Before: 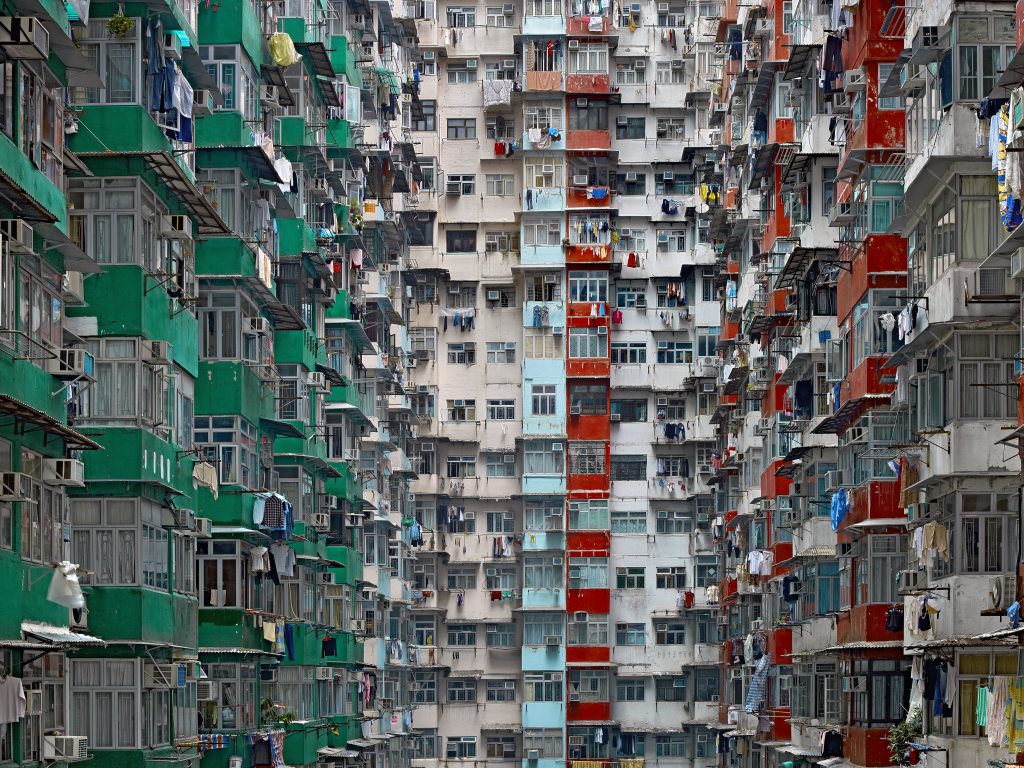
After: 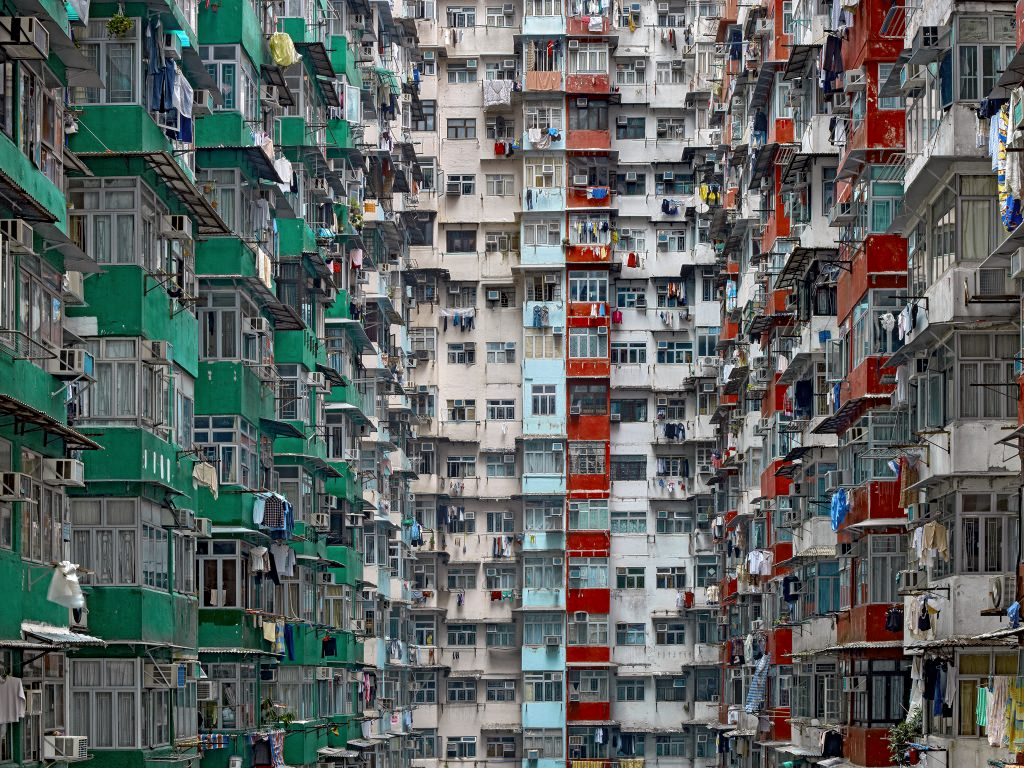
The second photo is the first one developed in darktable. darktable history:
levels: mode automatic, levels [0.721, 0.937, 0.997]
local contrast: on, module defaults
